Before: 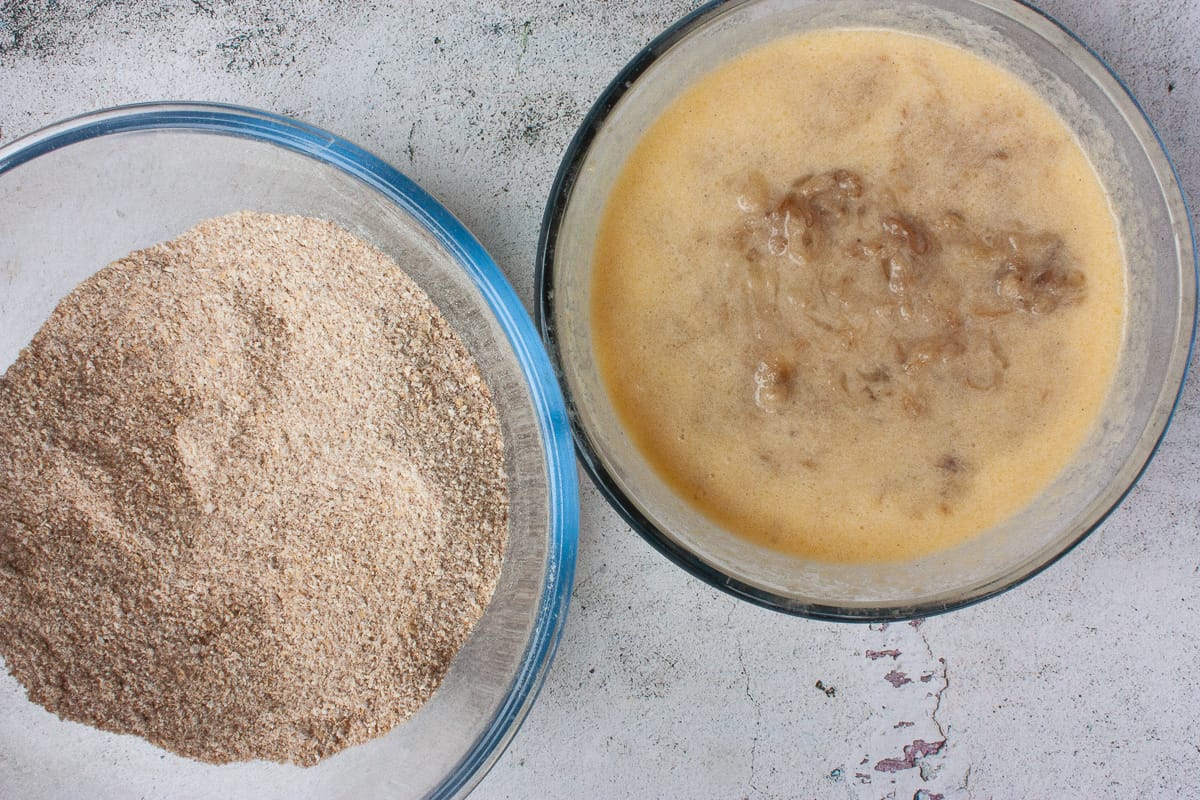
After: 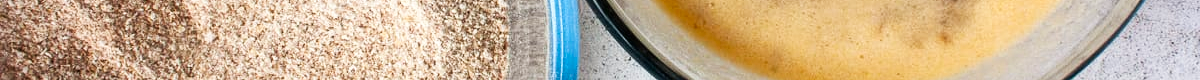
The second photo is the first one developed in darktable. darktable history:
local contrast: highlights 100%, shadows 100%, detail 120%, midtone range 0.2
crop and rotate: top 59.084%, bottom 30.916%
tone curve: curves: ch0 [(0, 0) (0.003, 0.016) (0.011, 0.016) (0.025, 0.016) (0.044, 0.017) (0.069, 0.026) (0.1, 0.044) (0.136, 0.074) (0.177, 0.121) (0.224, 0.183) (0.277, 0.248) (0.335, 0.326) (0.399, 0.413) (0.468, 0.511) (0.543, 0.612) (0.623, 0.717) (0.709, 0.818) (0.801, 0.911) (0.898, 0.979) (1, 1)], preserve colors none
